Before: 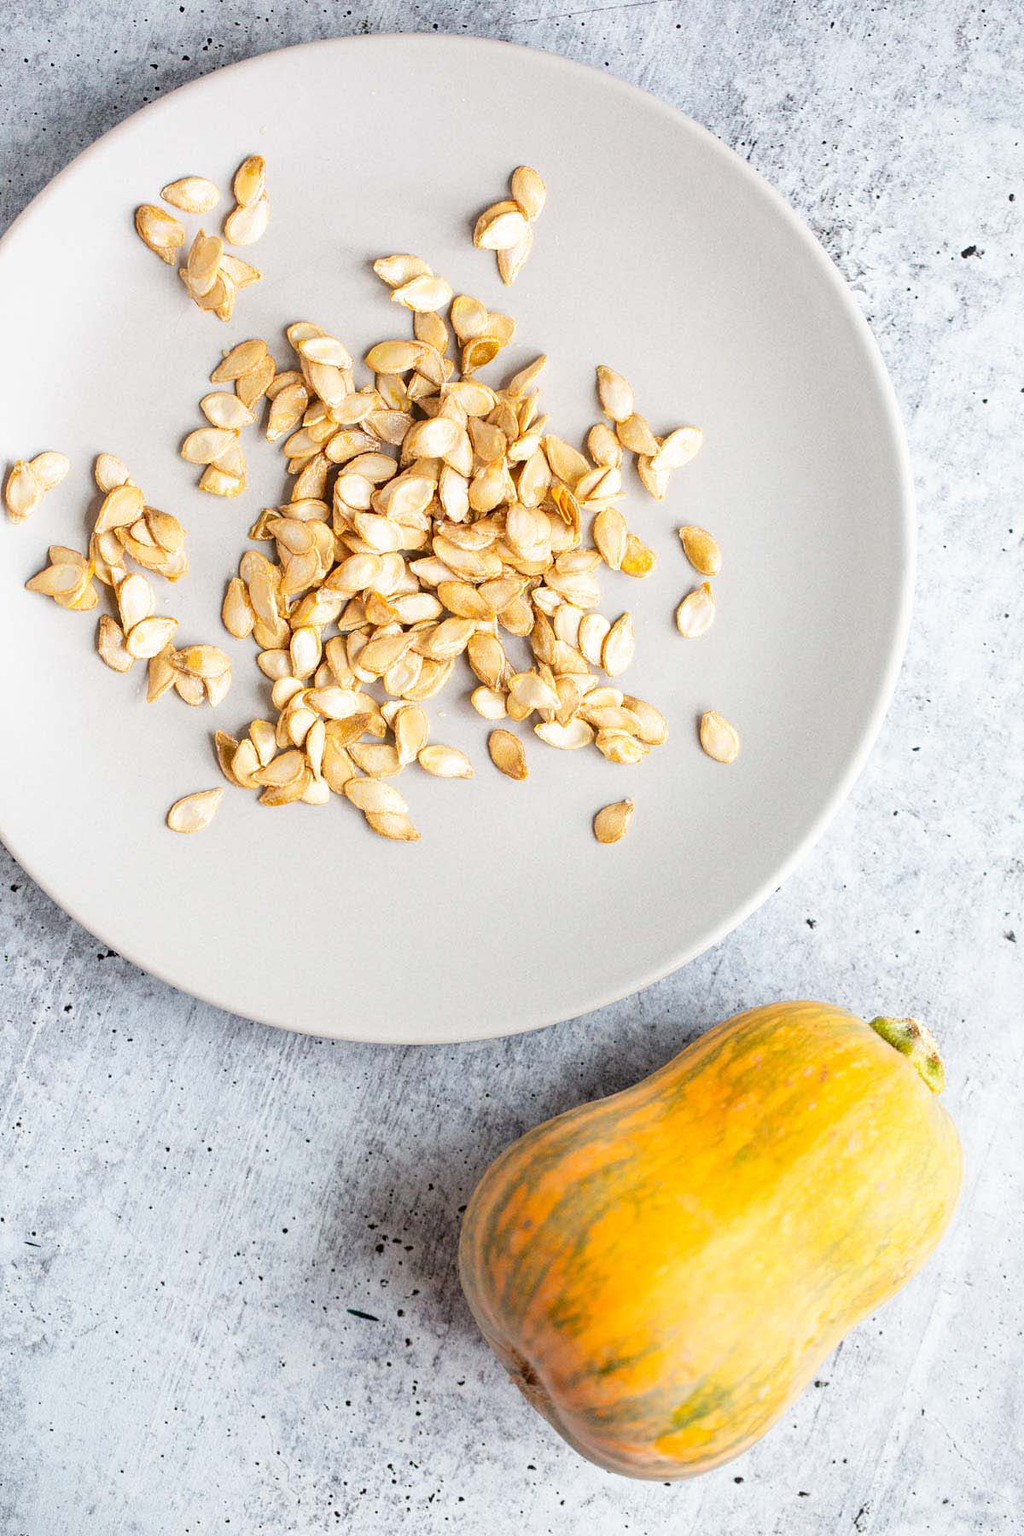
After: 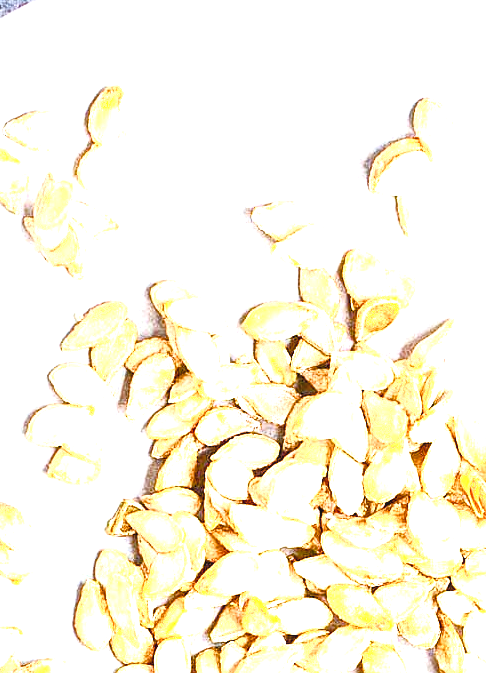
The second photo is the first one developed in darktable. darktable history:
local contrast: highlights 99%, shadows 84%, detail 160%, midtone range 0.2
crop: left 15.579%, top 5.44%, right 43.876%, bottom 57.17%
color calibration: x 0.37, y 0.382, temperature 4313.98 K, gamut compression 1.66
sharpen: on, module defaults
exposure: black level correction 0, exposure 1.199 EV, compensate highlight preservation false
shadows and highlights: shadows 1.78, highlights 40.65
color balance rgb: power › chroma 0.3%, power › hue 24.74°, perceptual saturation grading › global saturation 23.119%, perceptual saturation grading › highlights -24.077%, perceptual saturation grading › mid-tones 24.492%, perceptual saturation grading › shadows 39.614%, global vibrance 2.479%
